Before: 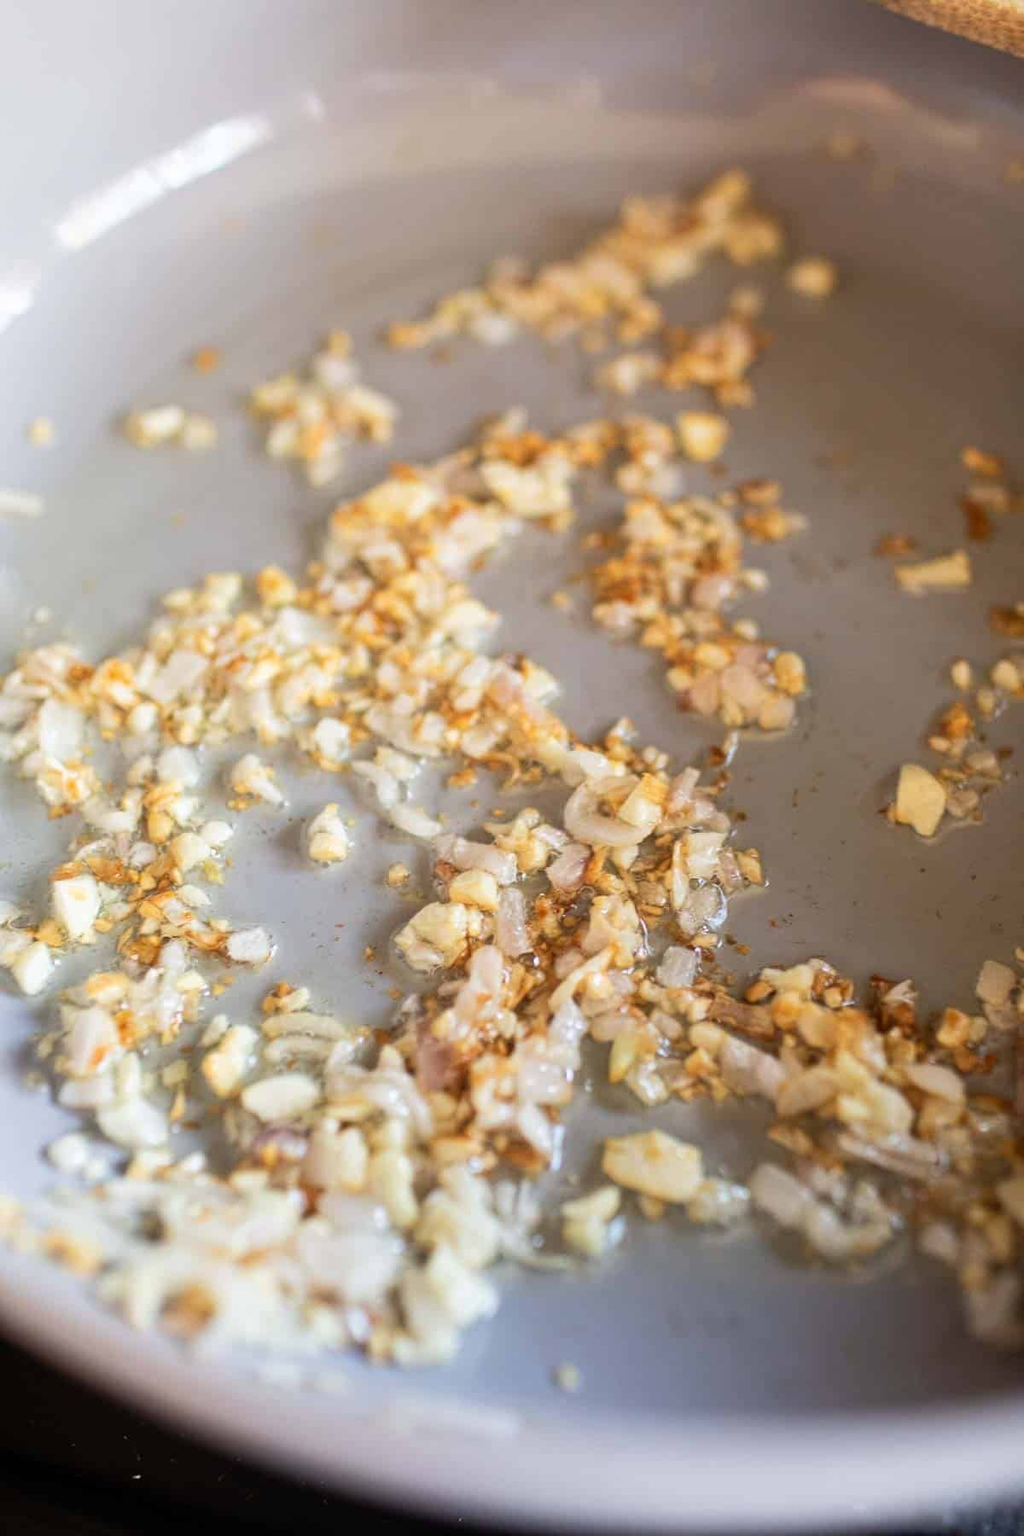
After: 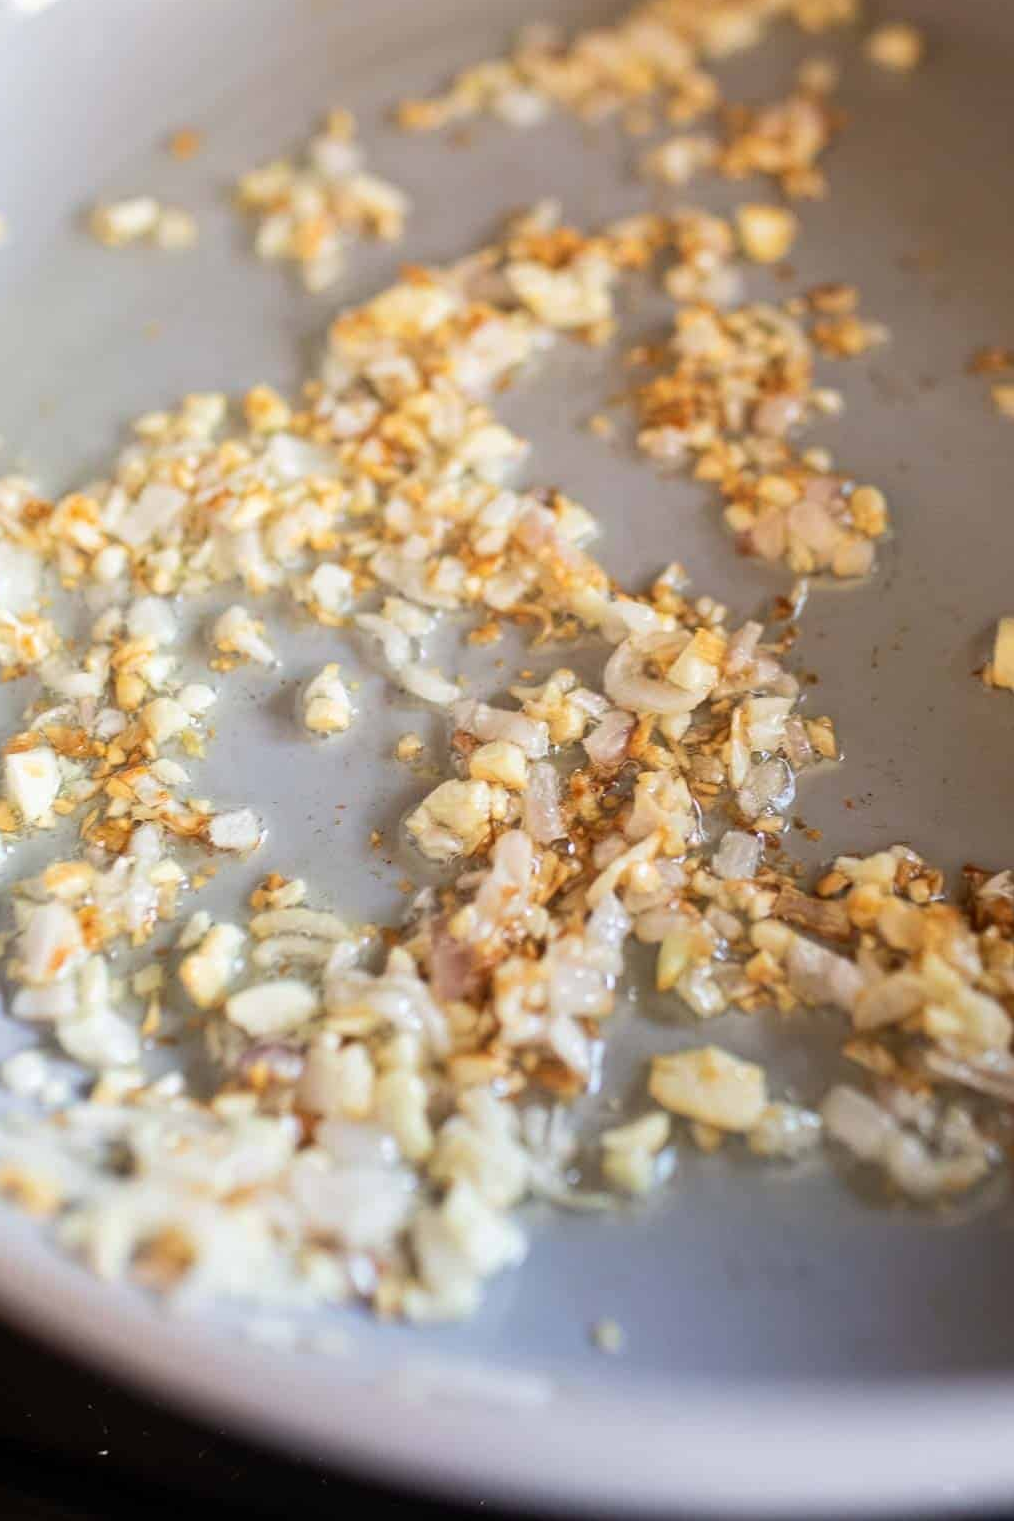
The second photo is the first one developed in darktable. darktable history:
crop and rotate: left 4.784%, top 15.45%, right 10.71%
